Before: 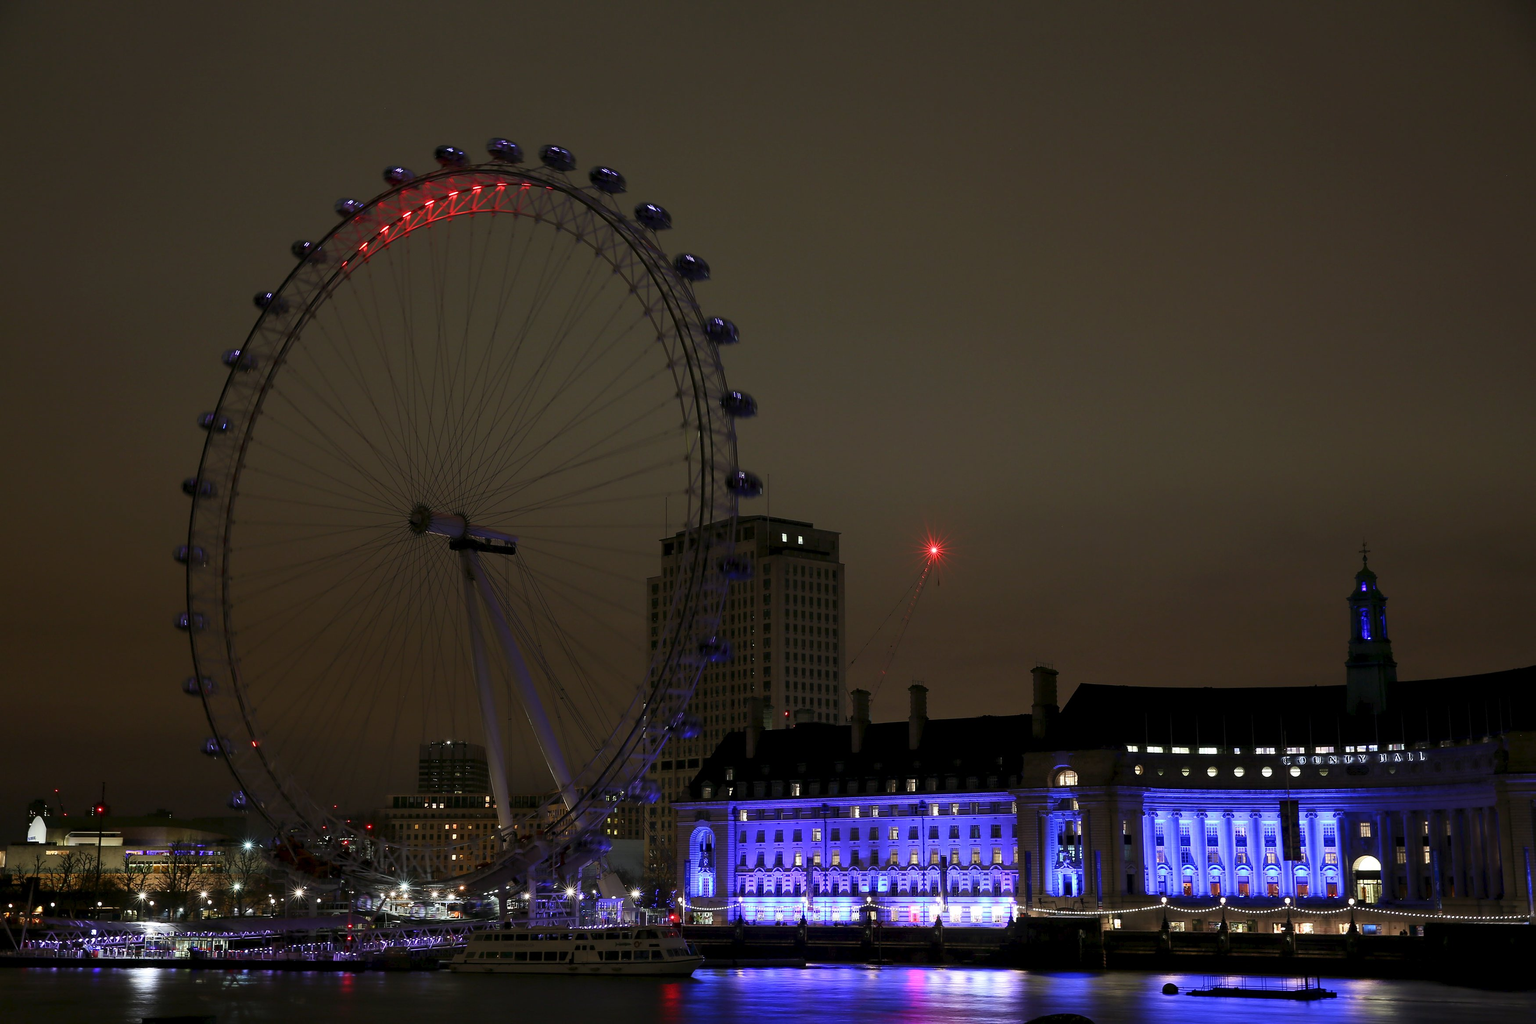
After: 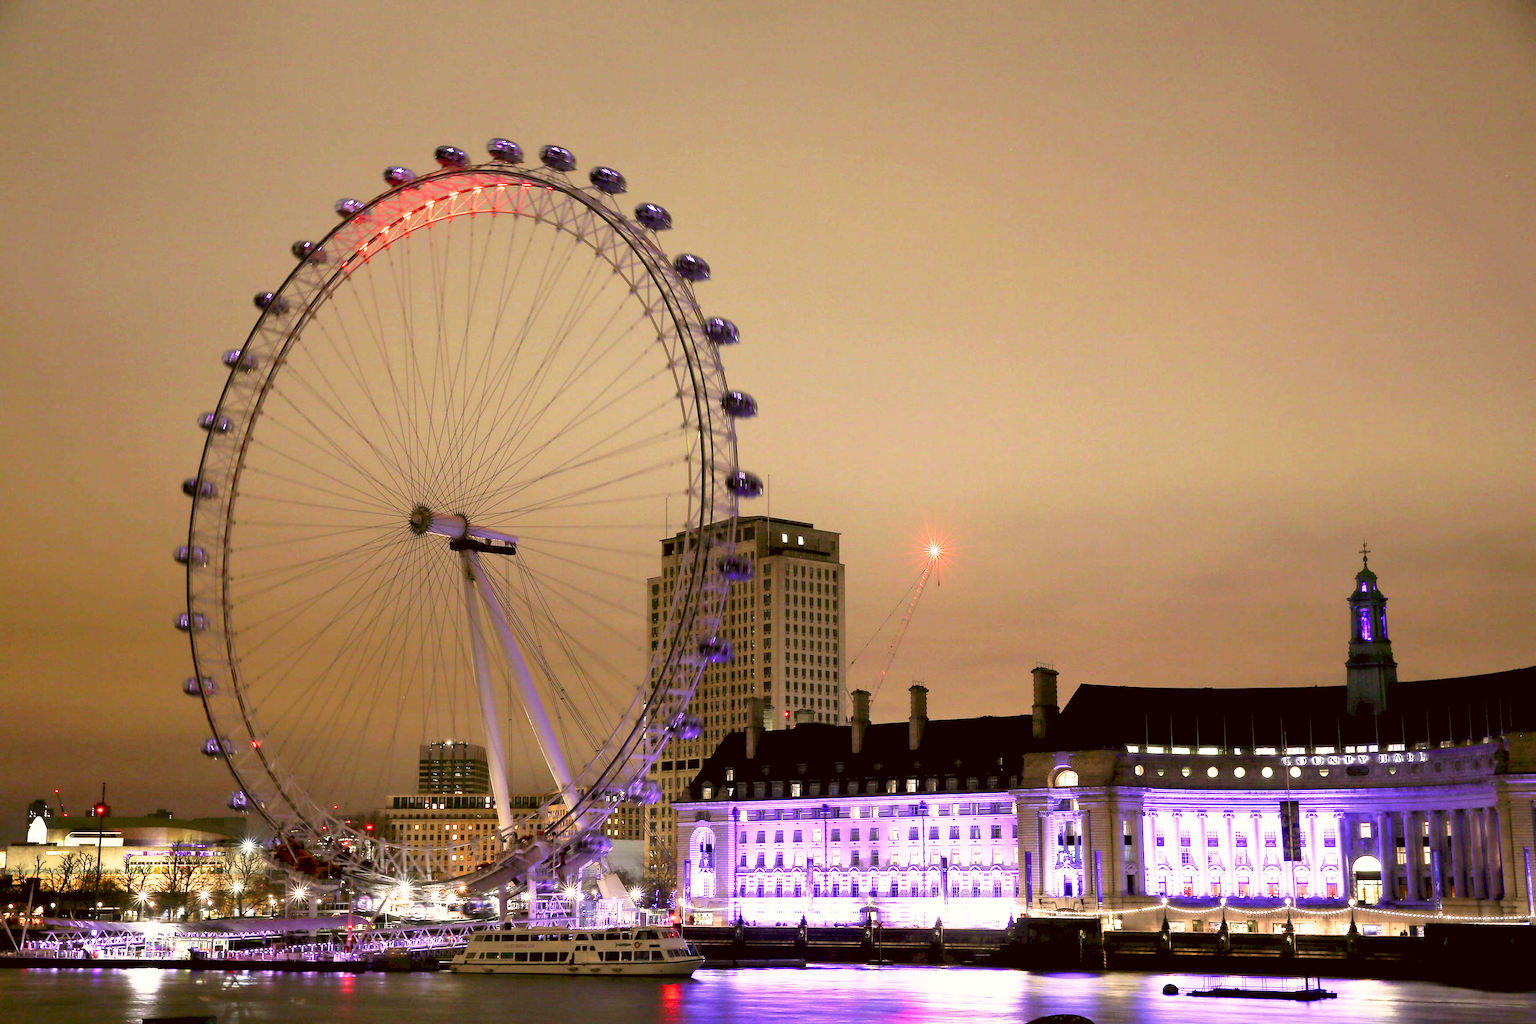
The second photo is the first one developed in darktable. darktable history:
exposure: black level correction 0, exposure 1.979 EV, compensate exposure bias true, compensate highlight preservation false
base curve: curves: ch0 [(0, 0) (0.012, 0.01) (0.073, 0.168) (0.31, 0.711) (0.645, 0.957) (1, 1)], preserve colors none
color correction: highlights a* 6.69, highlights b* 8.22, shadows a* 6.63, shadows b* 7.02, saturation 0.934
